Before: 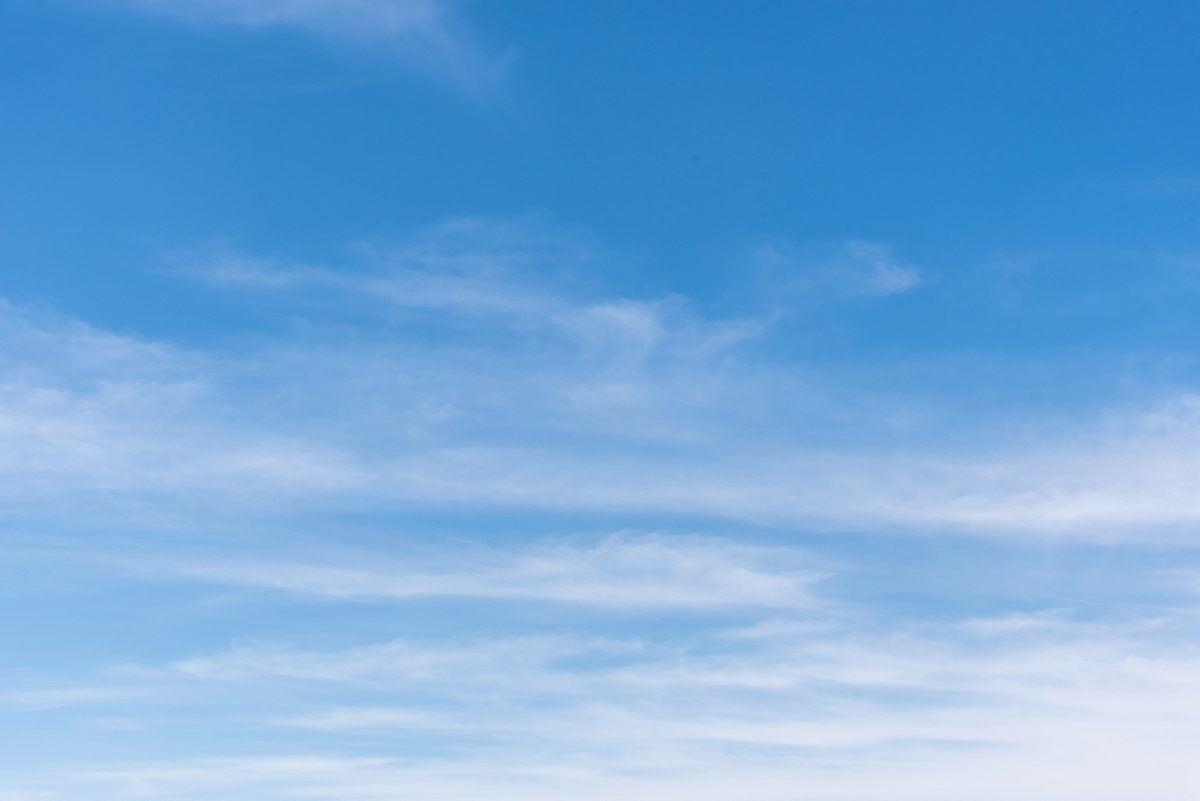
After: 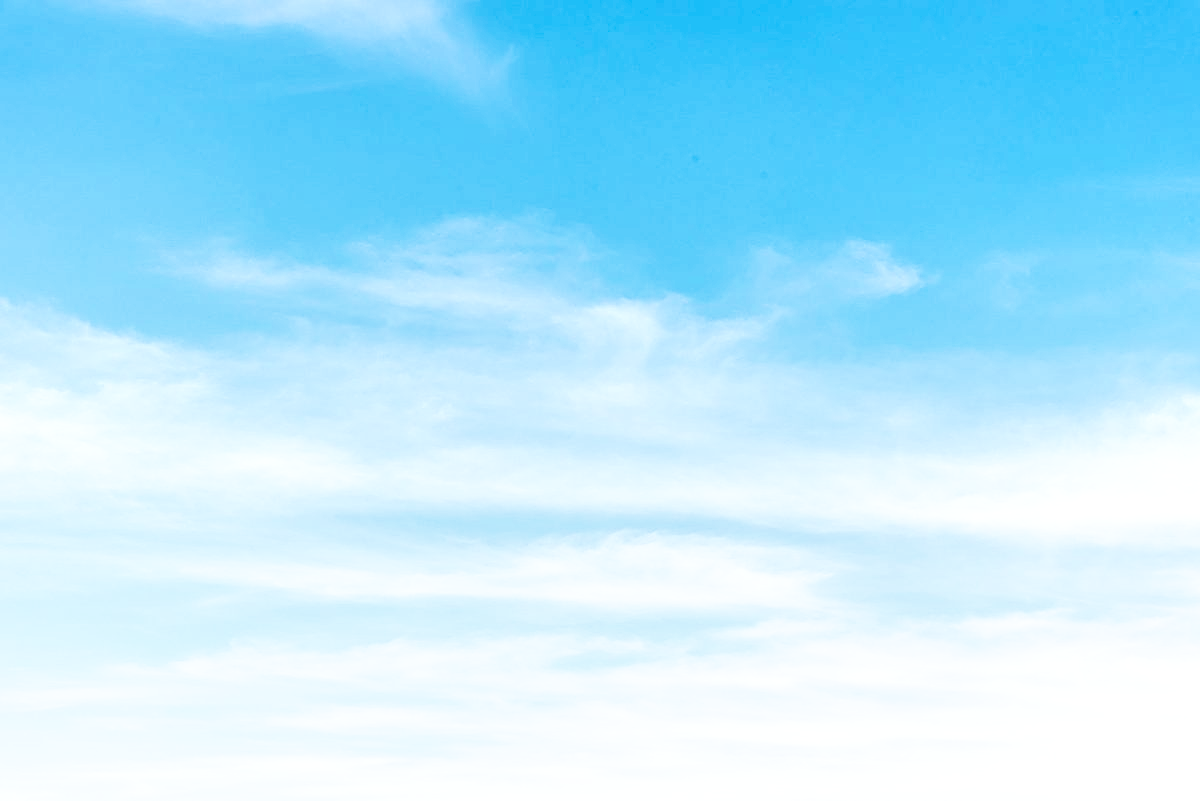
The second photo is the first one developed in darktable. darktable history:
base curve: curves: ch0 [(0, 0) (0.007, 0.004) (0.027, 0.03) (0.046, 0.07) (0.207, 0.54) (0.442, 0.872) (0.673, 0.972) (1, 1)], preserve colors none
local contrast: highlights 55%, shadows 52%, detail 130%, midtone range 0.452
sharpen: on, module defaults
